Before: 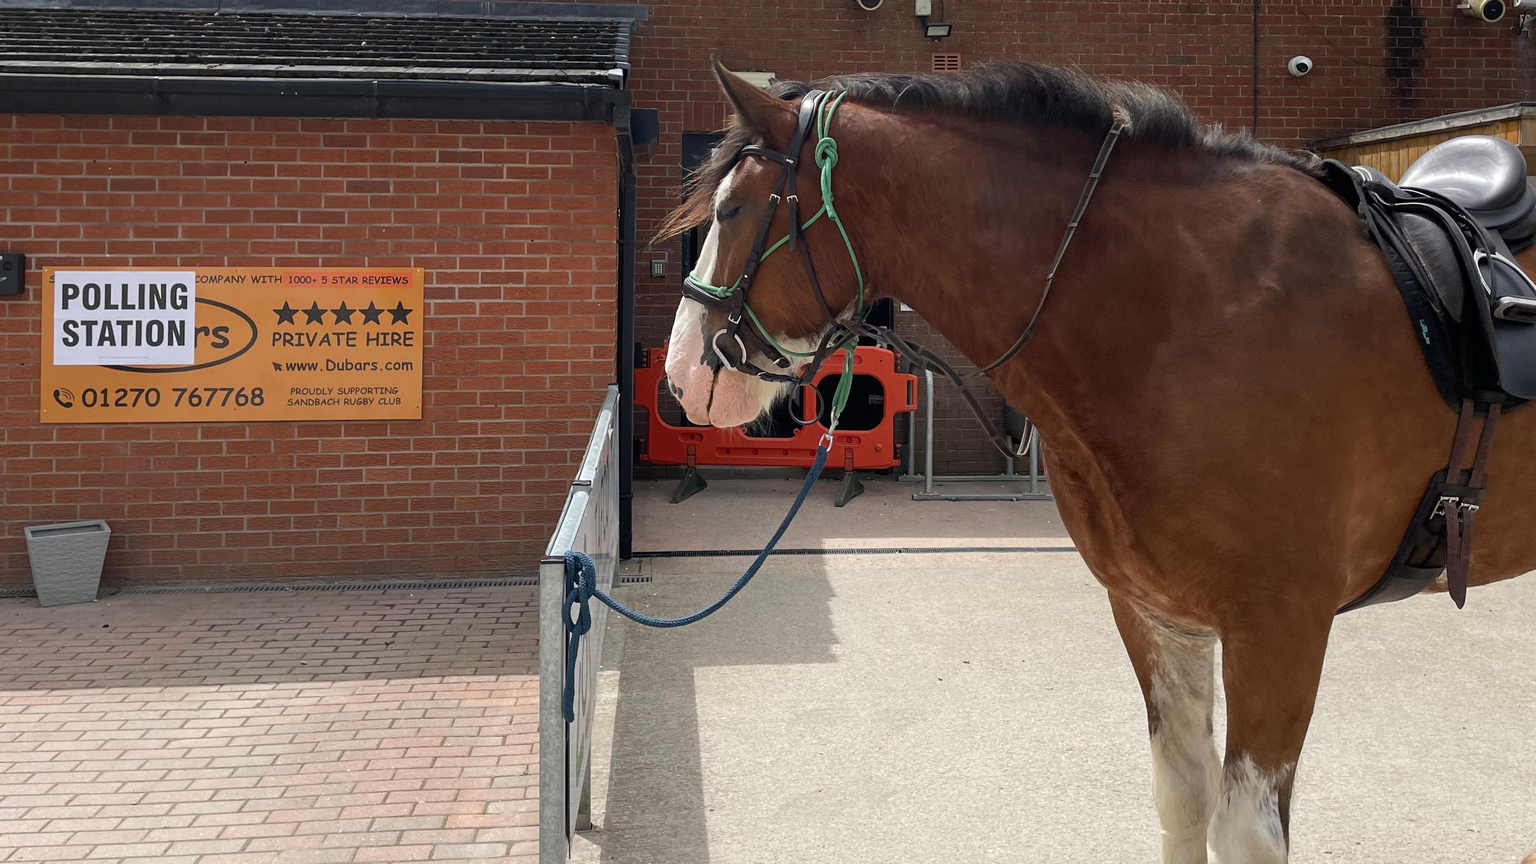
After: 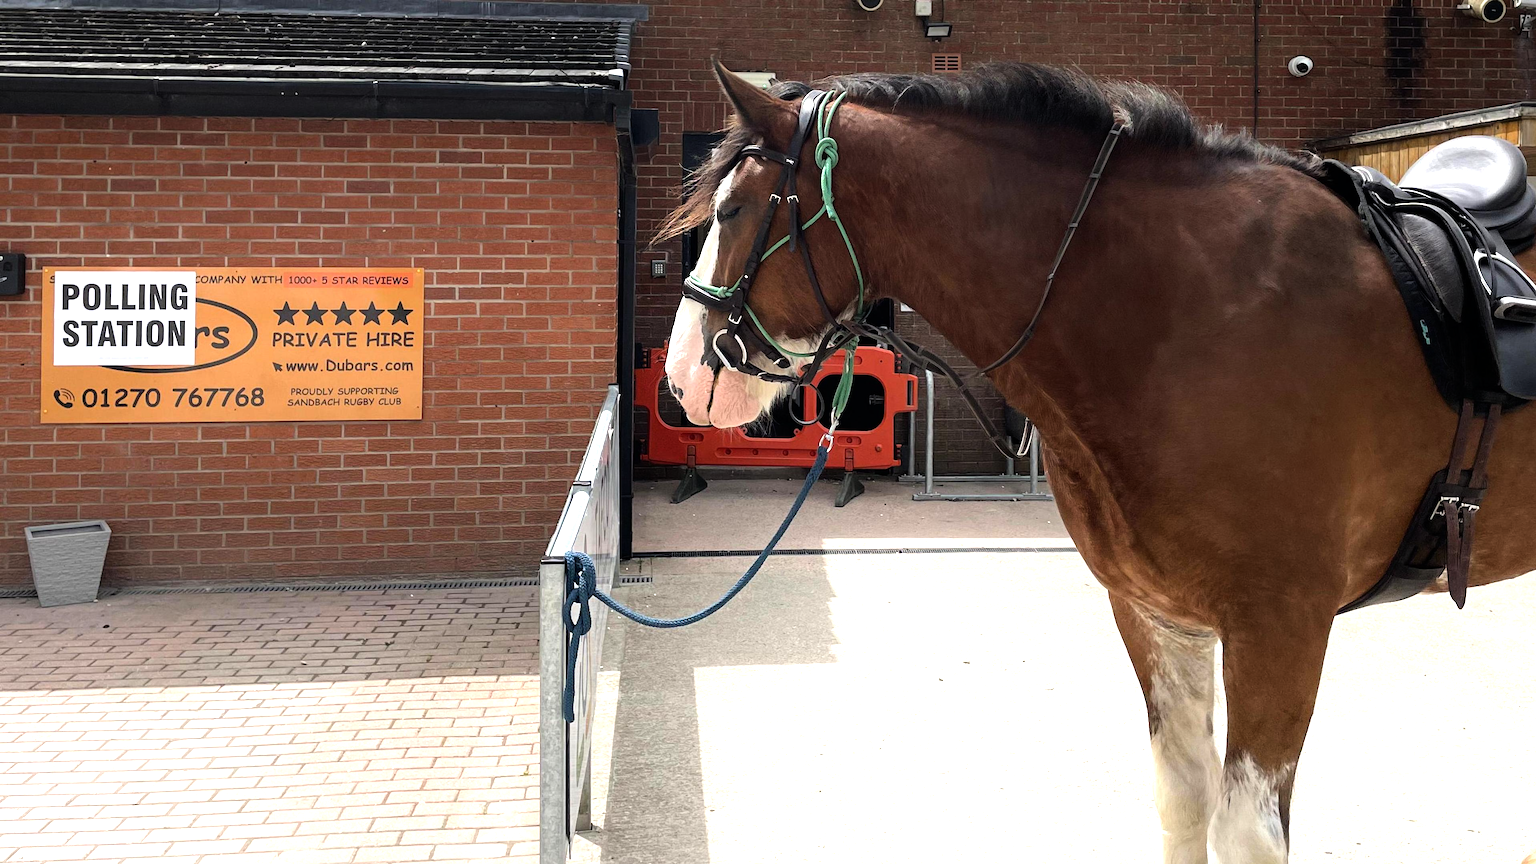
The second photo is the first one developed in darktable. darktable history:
tone equalizer: -8 EV -1.12 EV, -7 EV -1.05 EV, -6 EV -0.868 EV, -5 EV -0.551 EV, -3 EV 0.581 EV, -2 EV 0.857 EV, -1 EV 1.01 EV, +0 EV 1.06 EV, mask exposure compensation -0.502 EV
